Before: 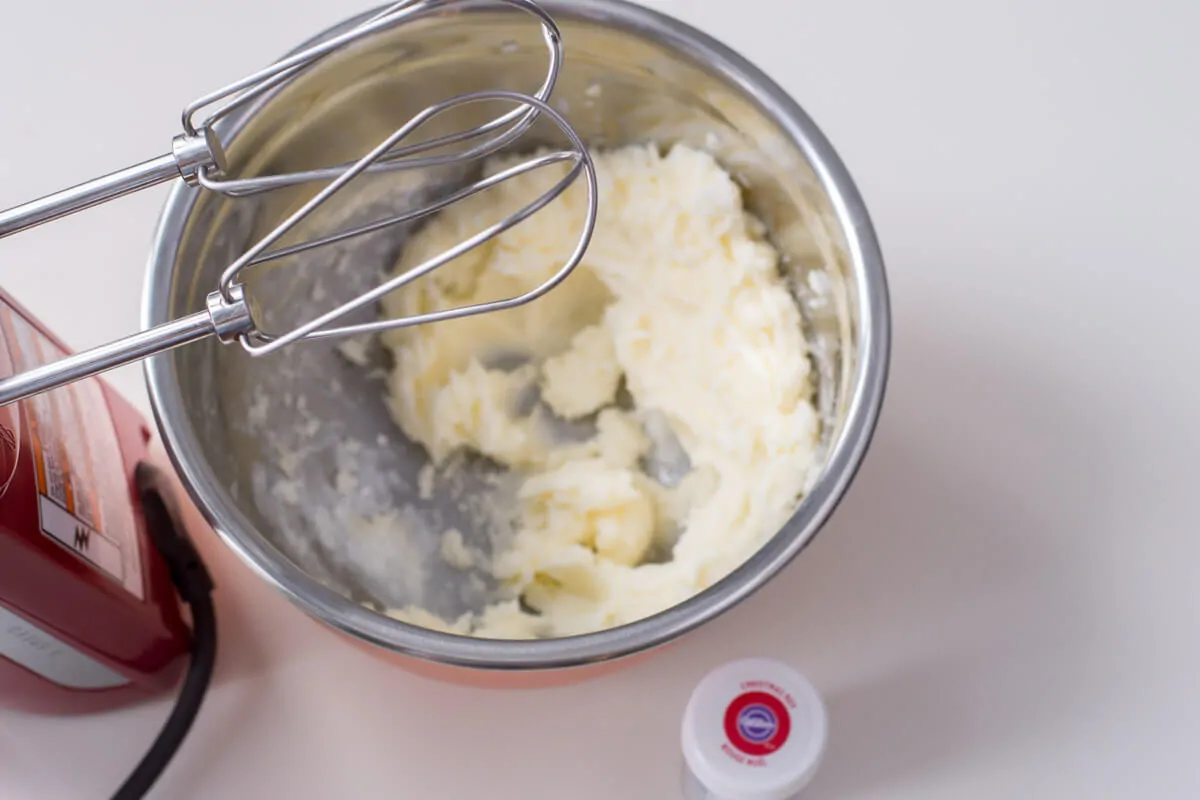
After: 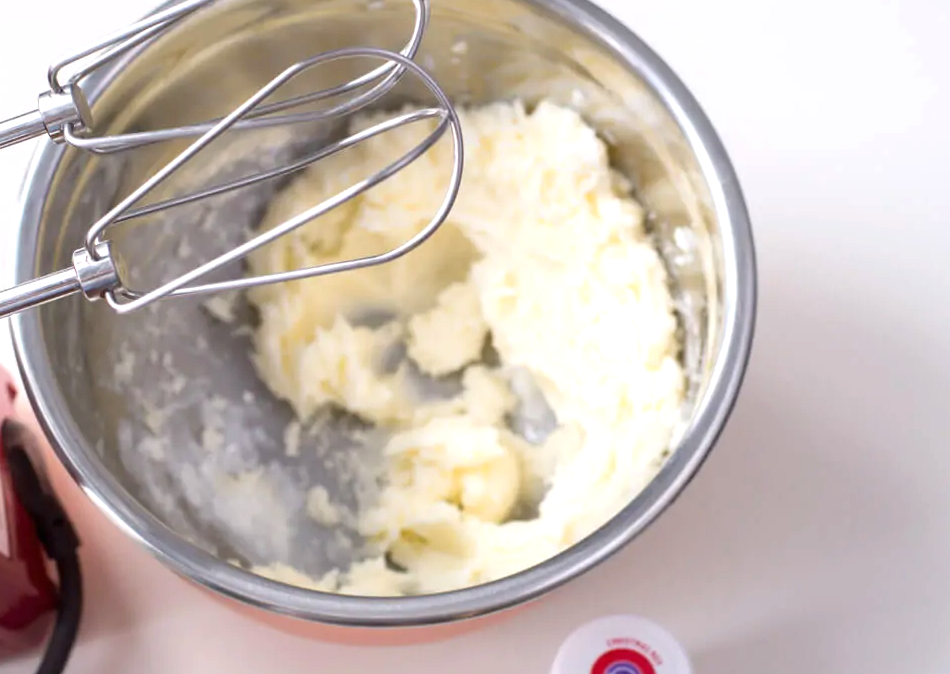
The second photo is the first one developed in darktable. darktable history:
exposure: black level correction 0, exposure 0.5 EV, compensate exposure bias true, compensate highlight preservation false
crop: left 11.225%, top 5.381%, right 9.565%, bottom 10.314%
